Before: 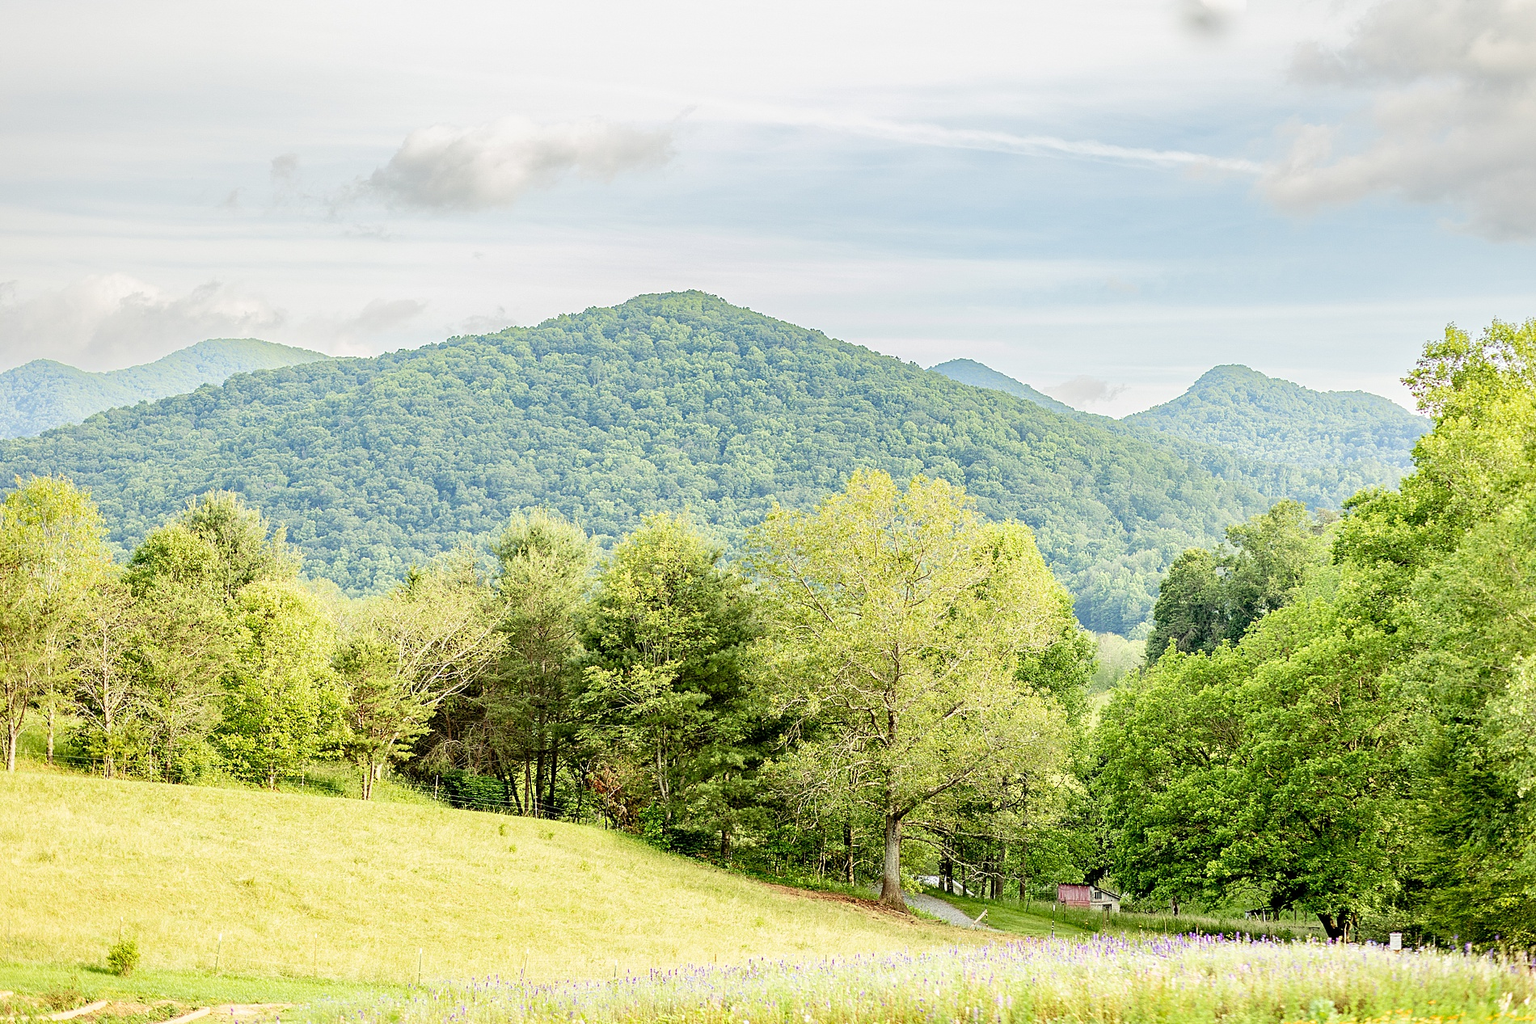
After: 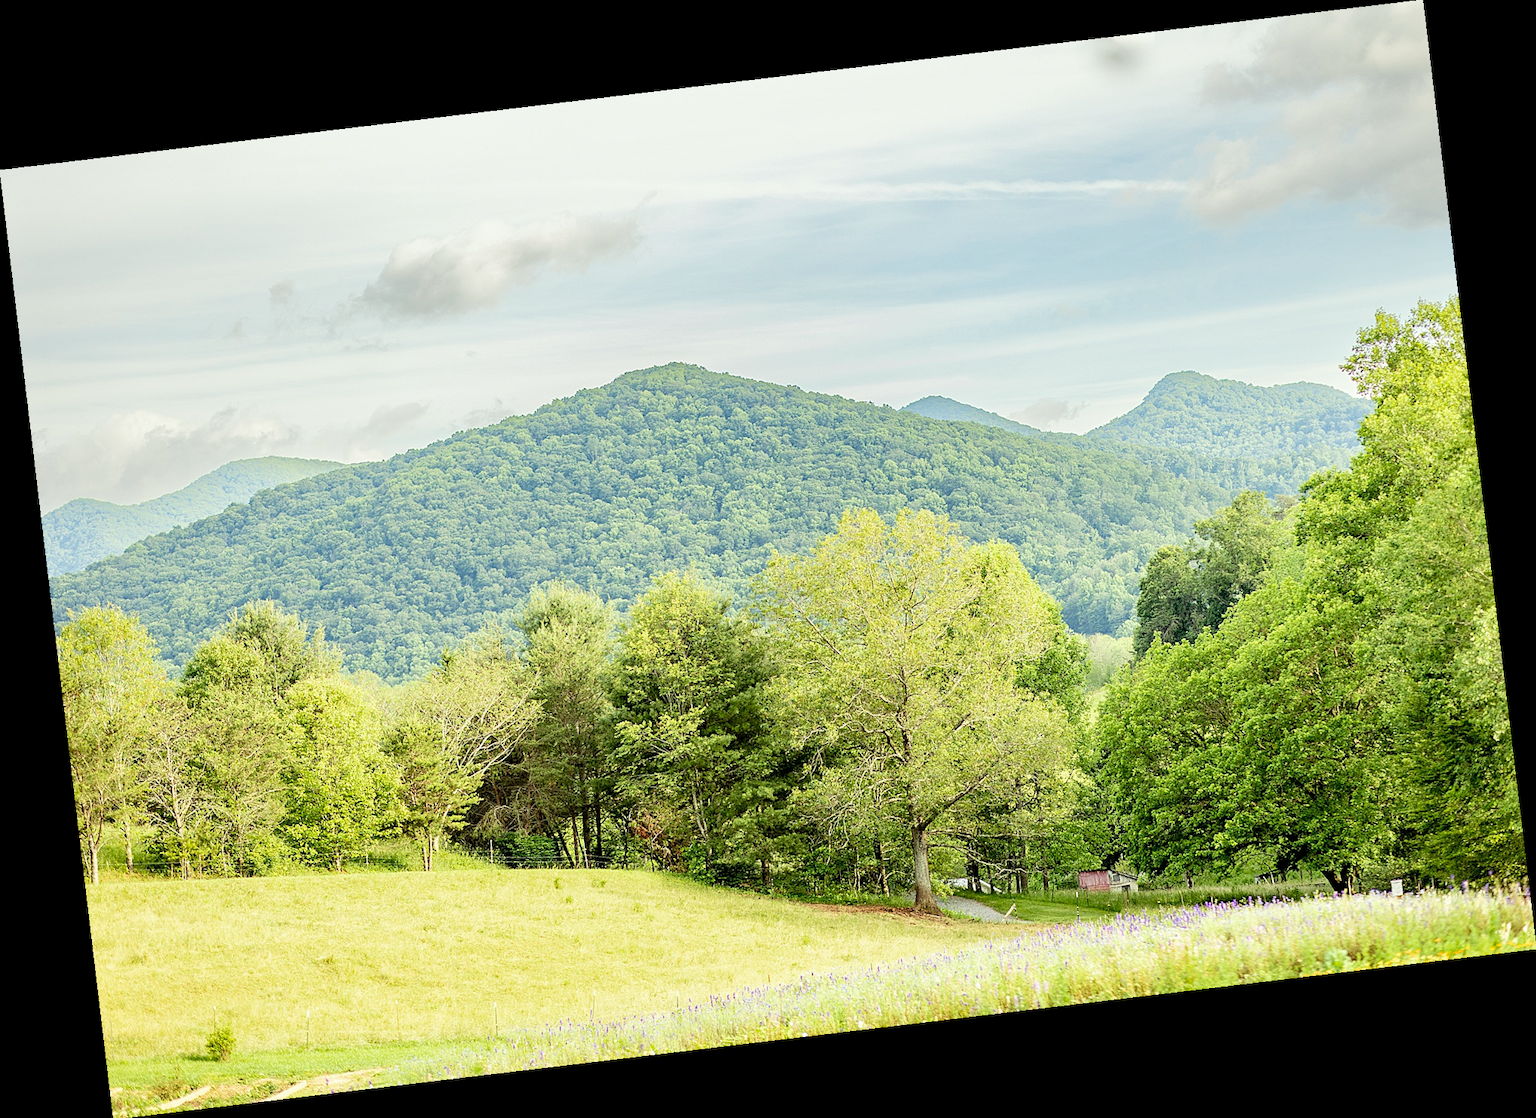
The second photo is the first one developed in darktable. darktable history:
color correction: highlights a* -2.68, highlights b* 2.57
tone equalizer: on, module defaults
rotate and perspective: rotation -6.83°, automatic cropping off
